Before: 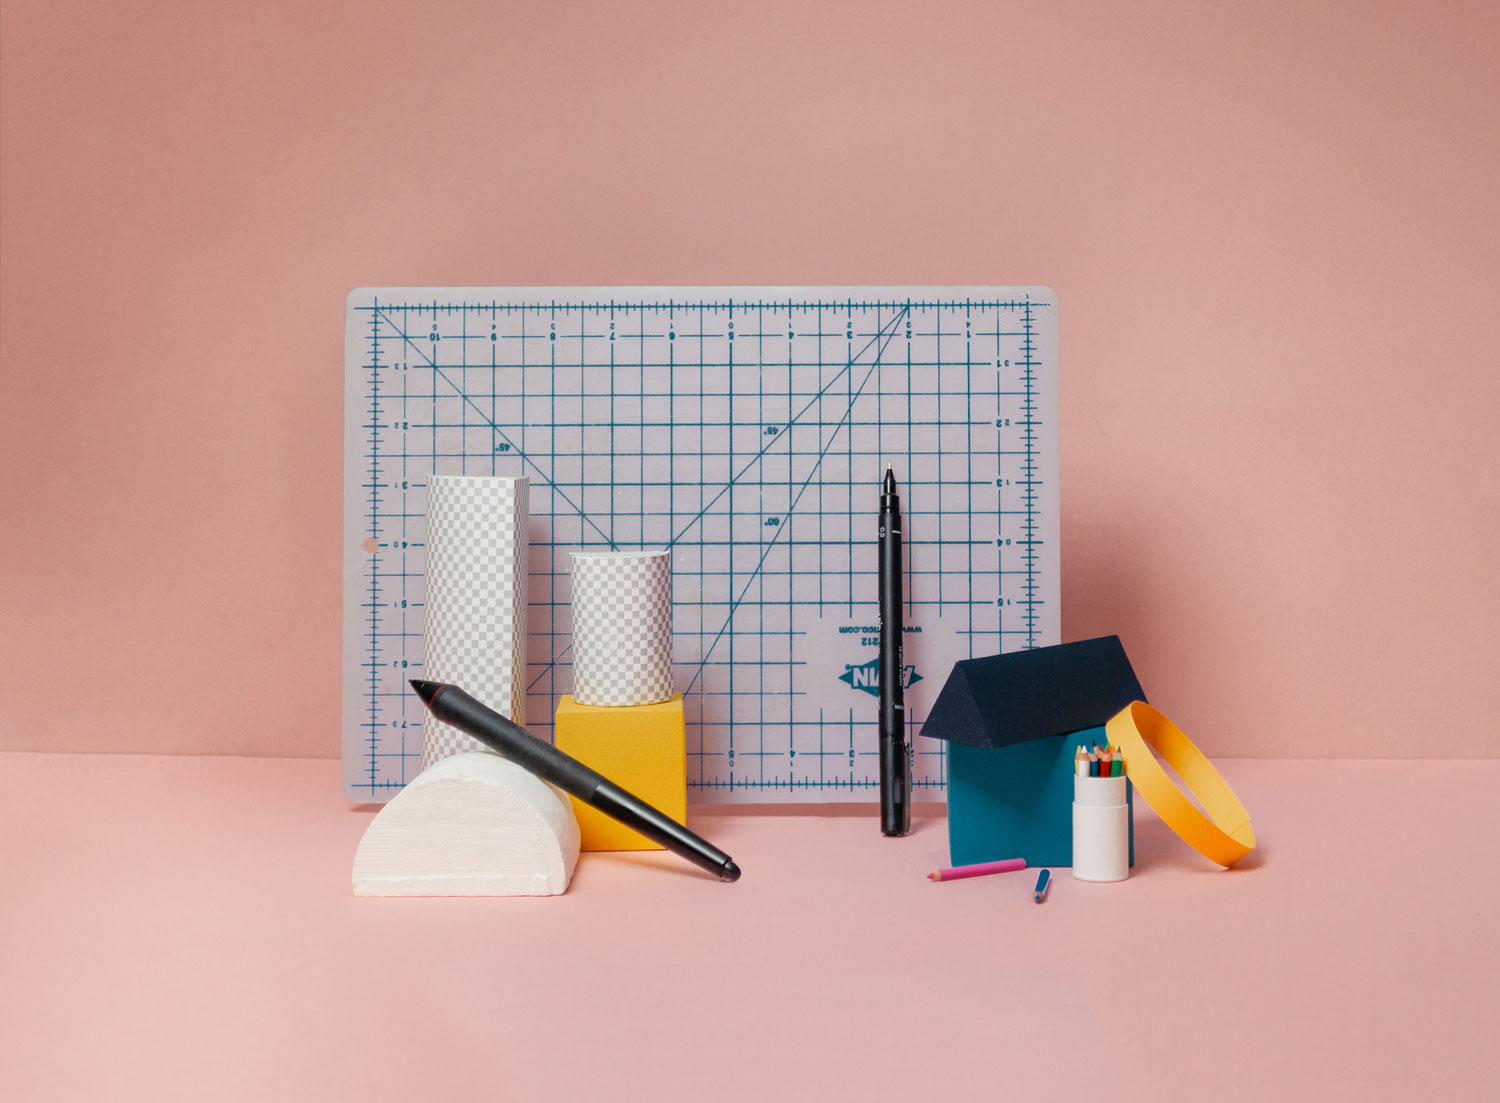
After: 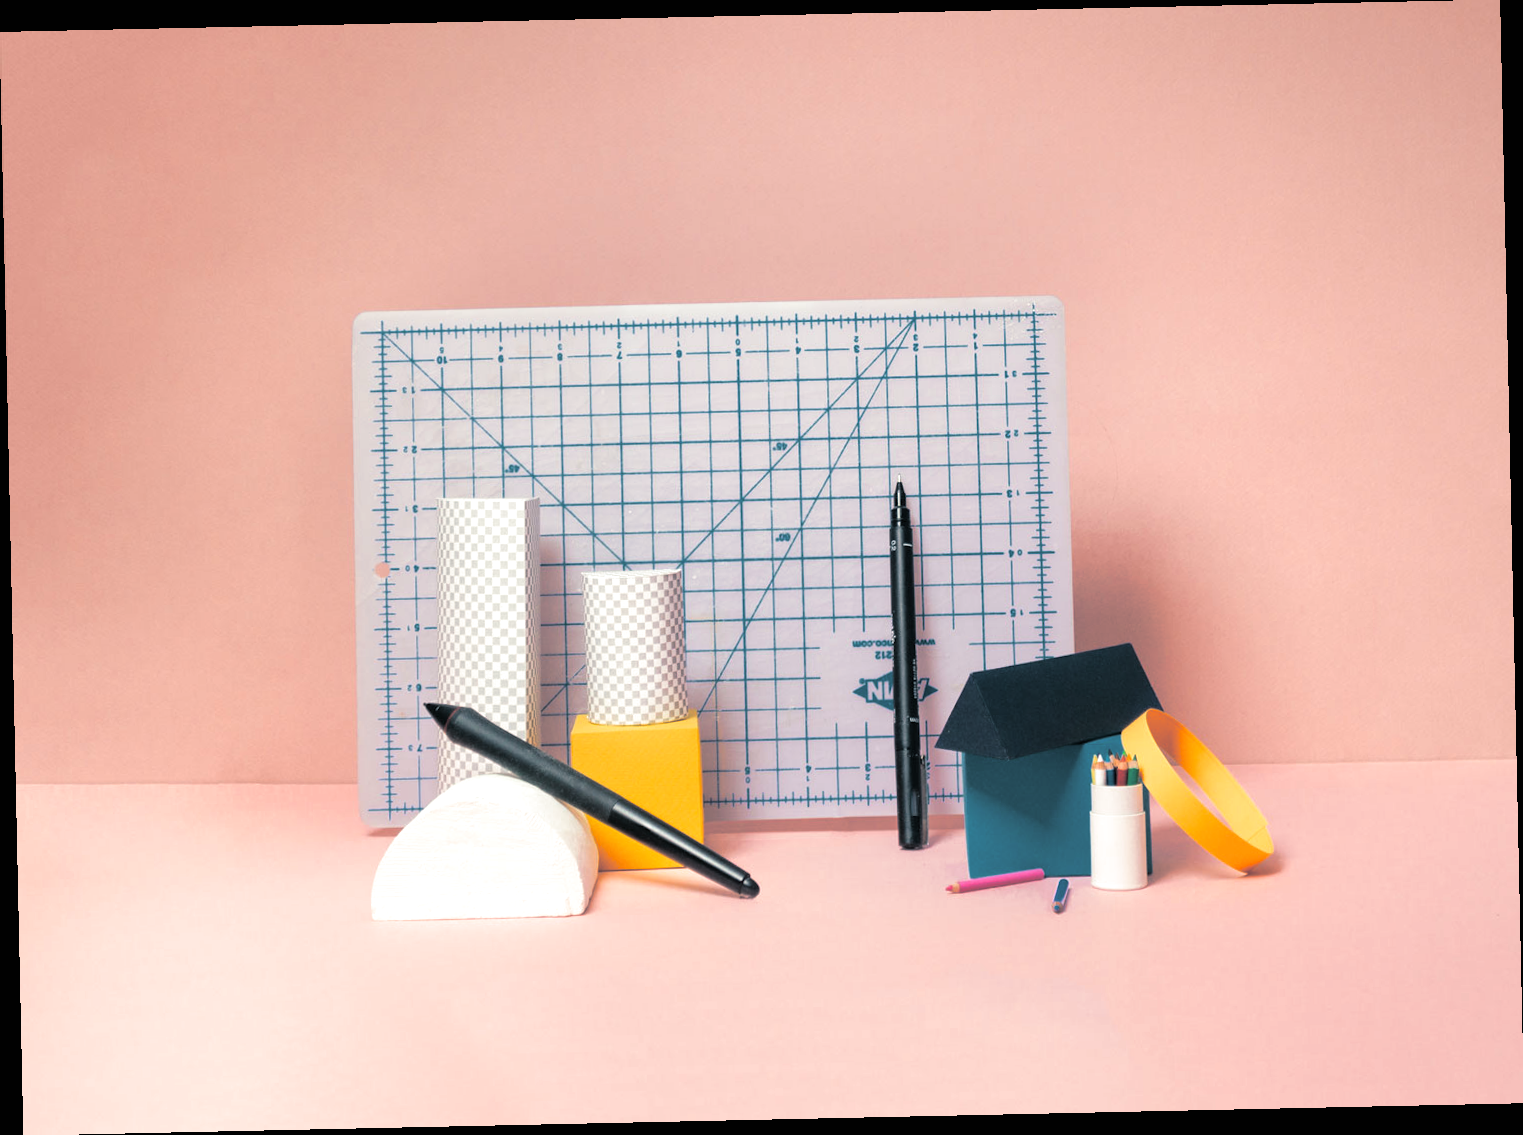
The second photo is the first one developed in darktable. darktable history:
exposure: black level correction 0, exposure 0.5 EV, compensate exposure bias true, compensate highlight preservation false
rotate and perspective: rotation -1.24°, automatic cropping off
split-toning: shadows › hue 205.2°, shadows › saturation 0.29, highlights › hue 50.4°, highlights › saturation 0.38, balance -49.9
